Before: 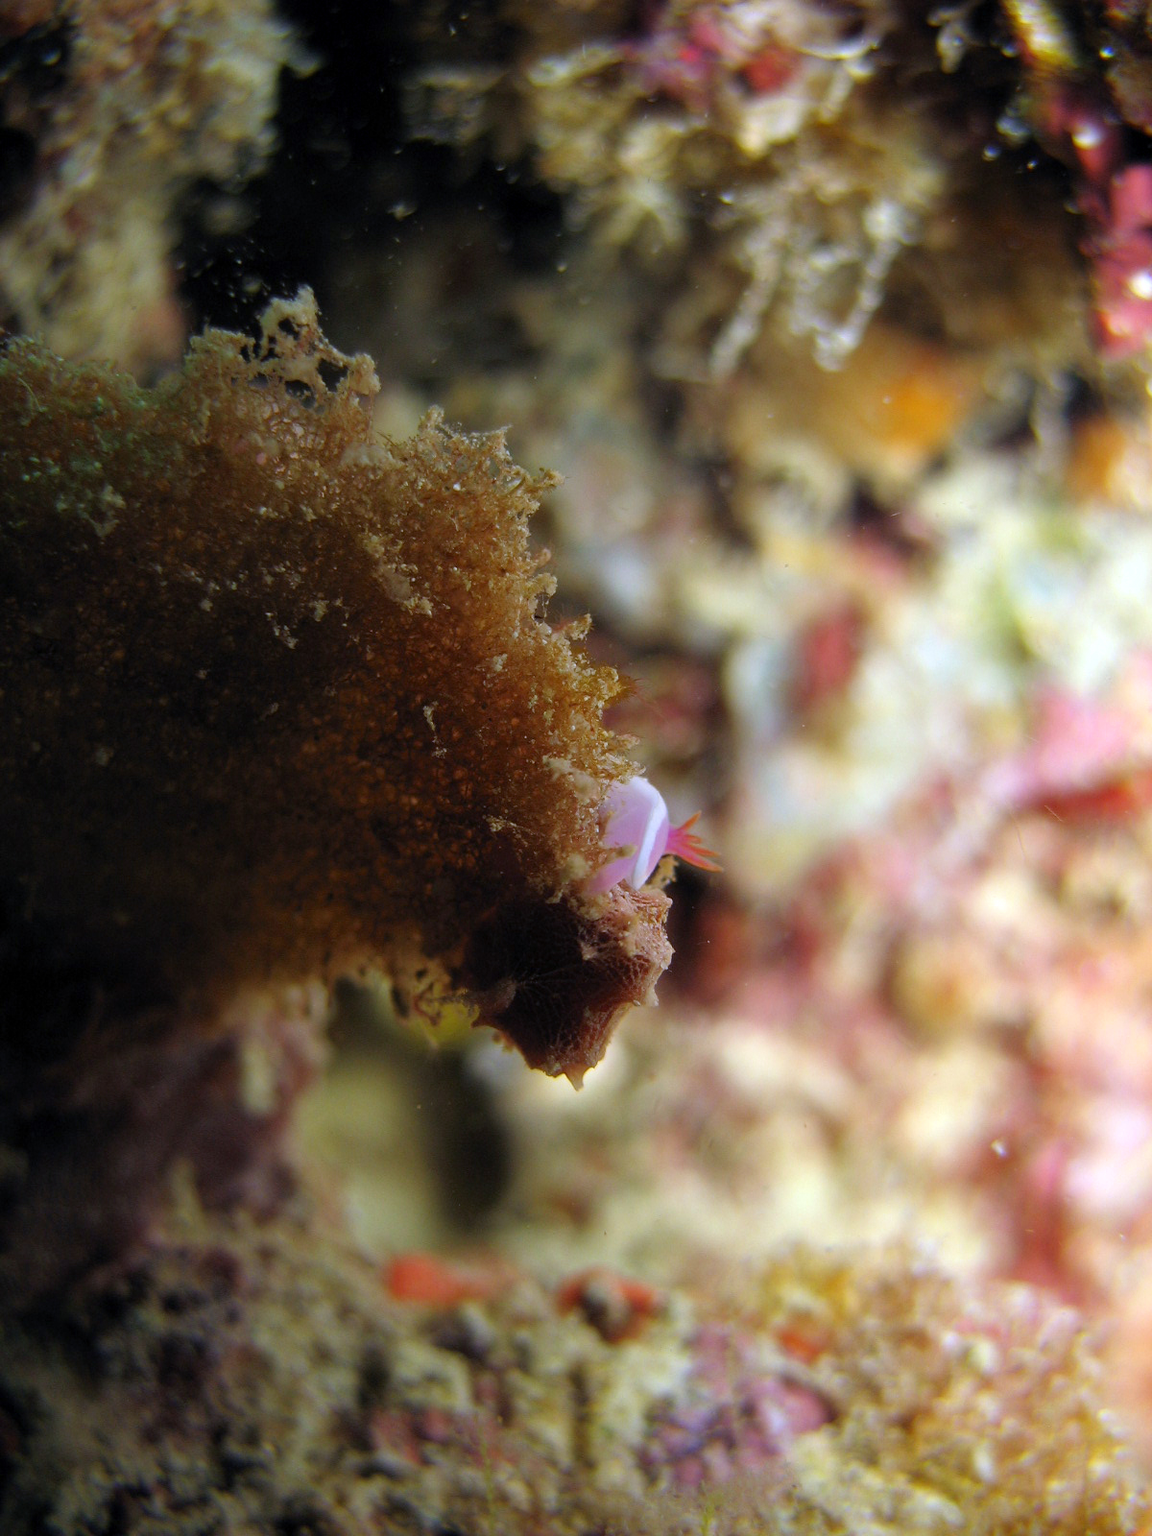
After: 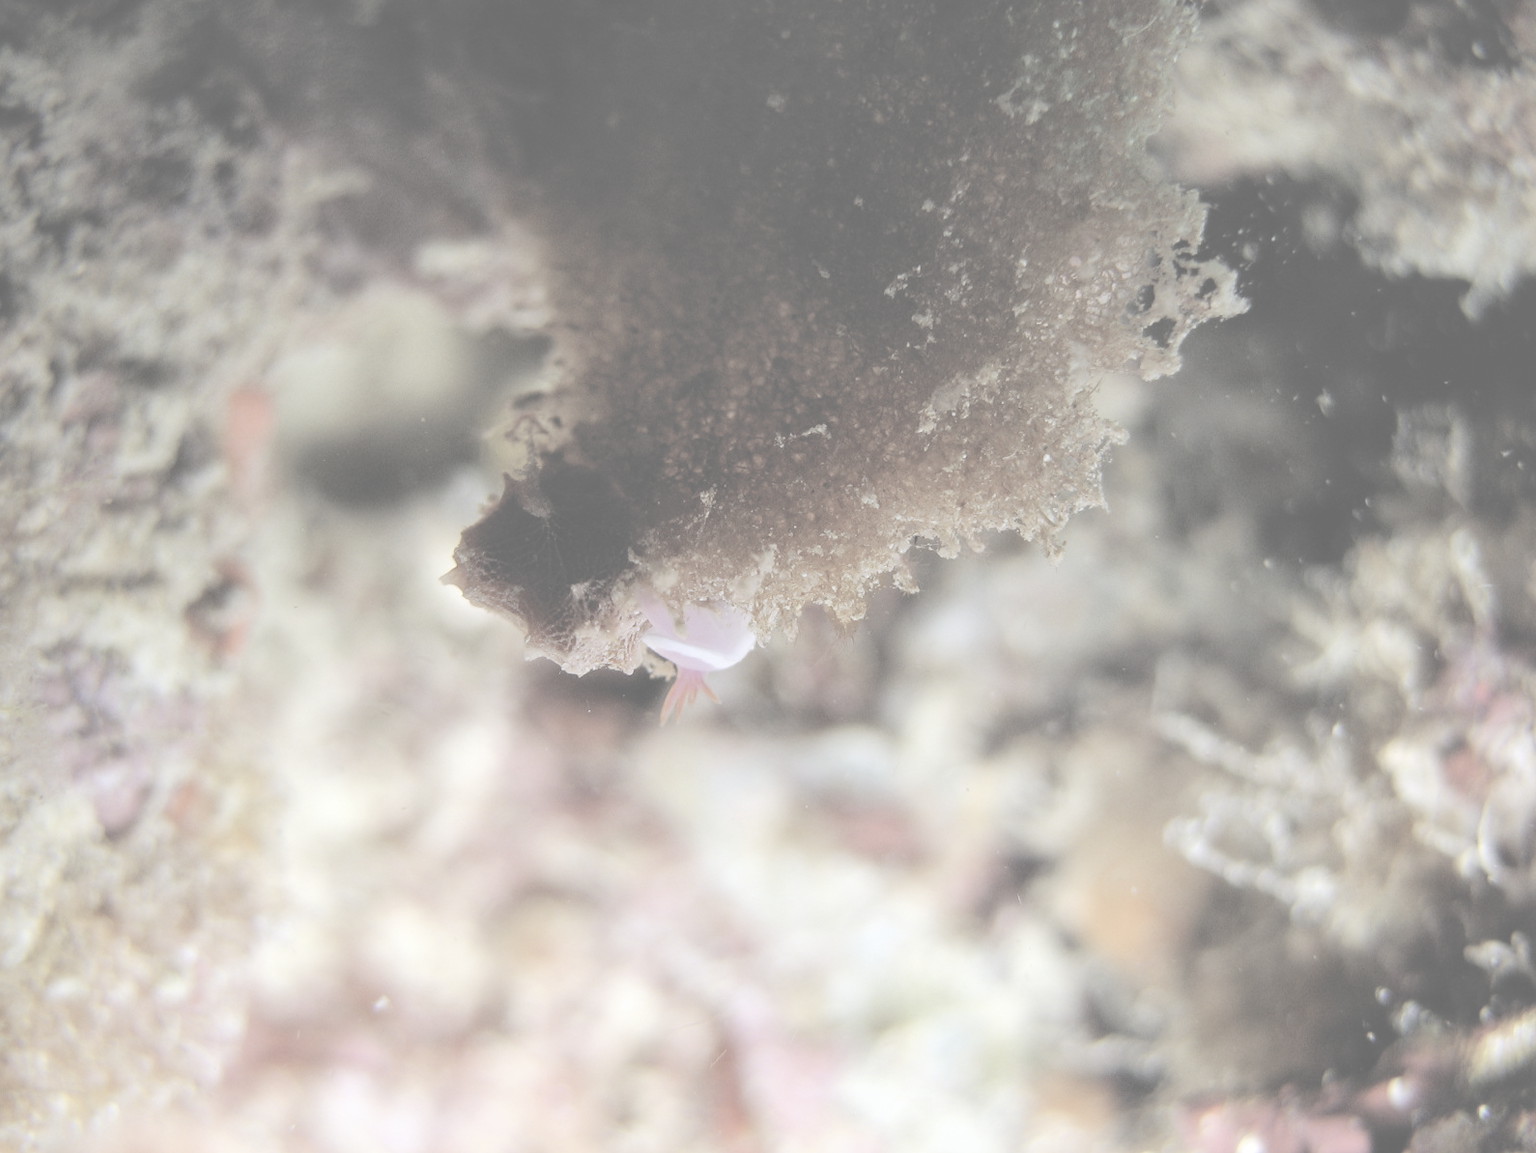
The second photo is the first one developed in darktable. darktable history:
contrast brightness saturation: contrast -0.32, brightness 0.75, saturation -0.78
color balance rgb: on, module defaults
local contrast: on, module defaults
tone equalizer: -8 EV -0.417 EV, -7 EV -0.389 EV, -6 EV -0.333 EV, -5 EV -0.222 EV, -3 EV 0.222 EV, -2 EV 0.333 EV, -1 EV 0.389 EV, +0 EV 0.417 EV, edges refinement/feathering 500, mask exposure compensation -1.25 EV, preserve details no
crop and rotate: left 0.614%, top 0.179%, bottom 0.309%
